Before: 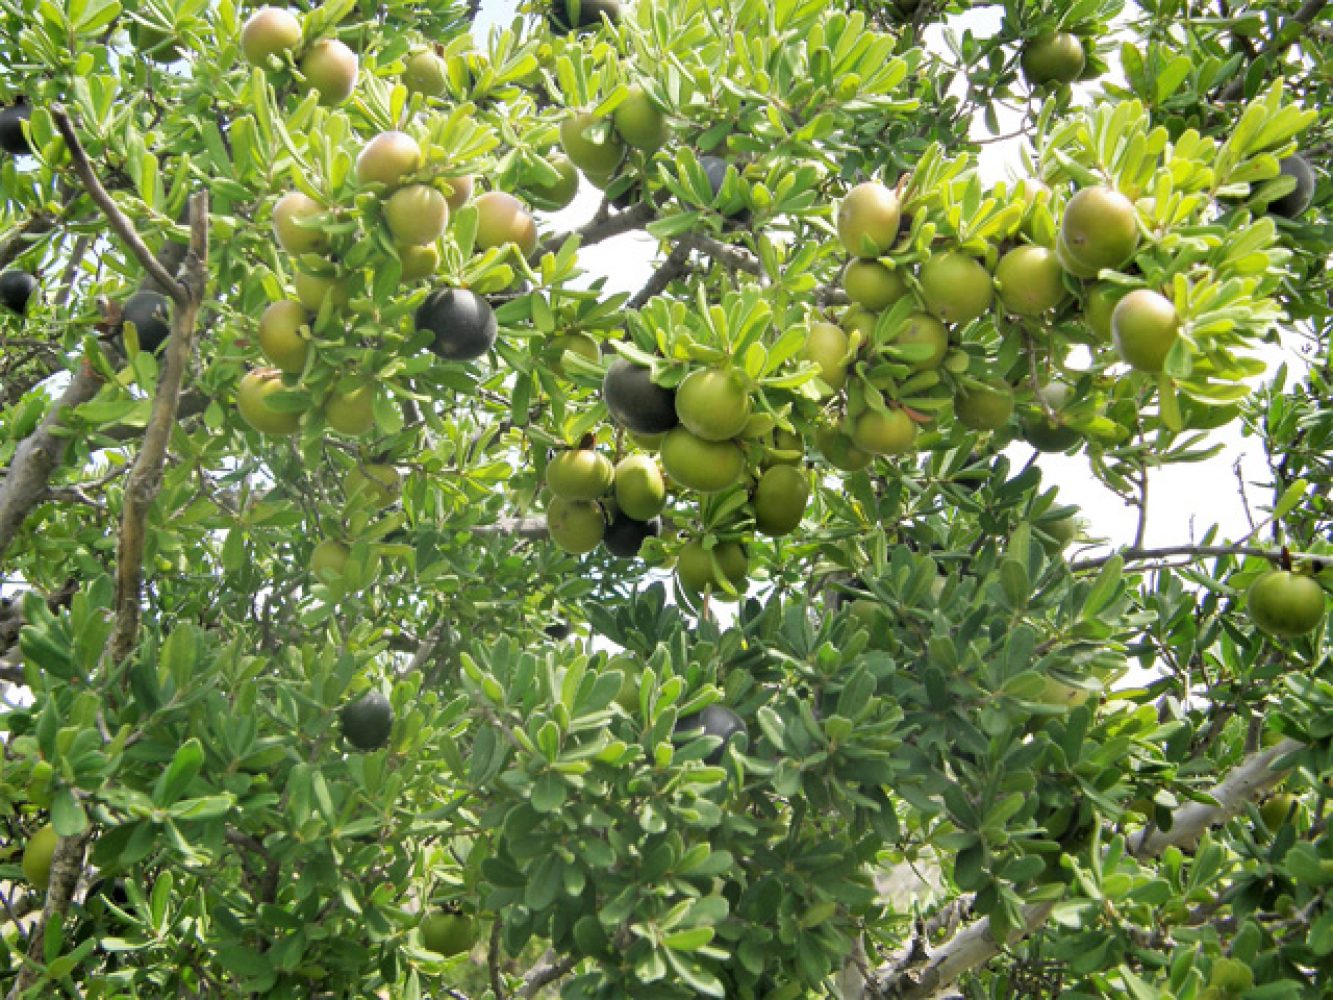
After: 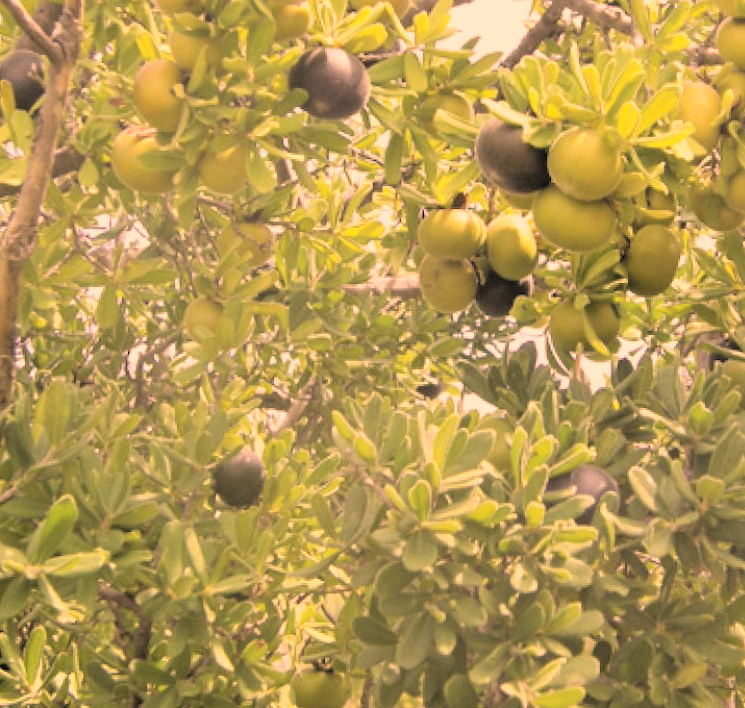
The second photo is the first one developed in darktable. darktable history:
rotate and perspective: rotation 0.192°, lens shift (horizontal) -0.015, crop left 0.005, crop right 0.996, crop top 0.006, crop bottom 0.99
crop: left 8.966%, top 23.852%, right 34.699%, bottom 4.703%
contrast brightness saturation: contrast 0.1, brightness 0.3, saturation 0.14
color correction: highlights a* 40, highlights b* 40, saturation 0.69
